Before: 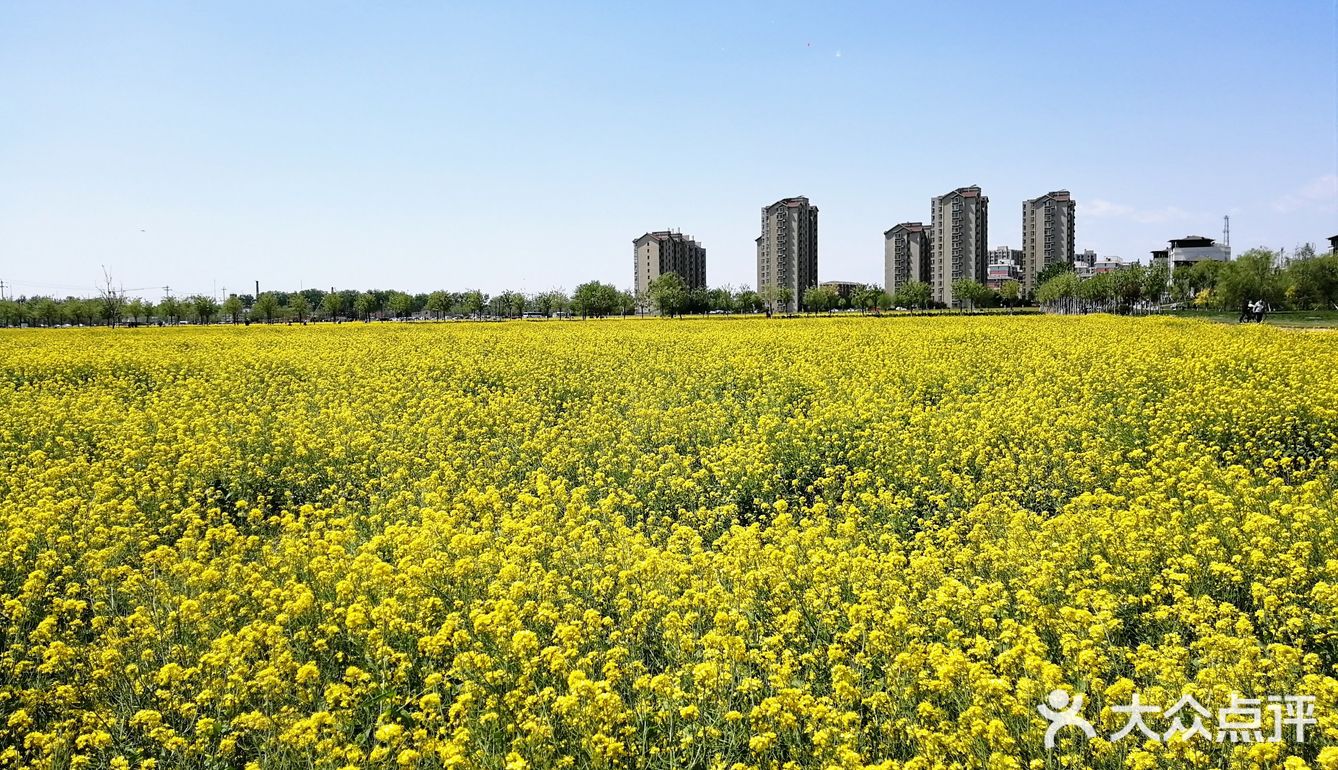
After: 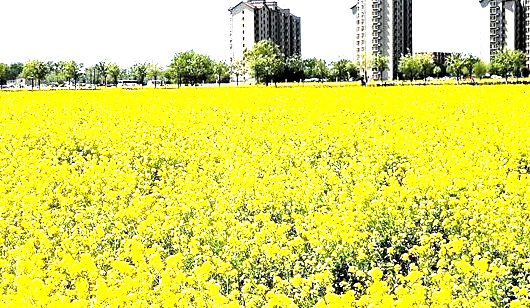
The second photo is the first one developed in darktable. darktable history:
color correction: highlights a* -0.722, highlights b* -8.44
tone equalizer: -8 EV -0.763 EV, -7 EV -0.72 EV, -6 EV -0.579 EV, -5 EV -0.391 EV, -3 EV 0.376 EV, -2 EV 0.6 EV, -1 EV 0.701 EV, +0 EV 0.742 EV, luminance estimator HSV value / RGB max
crop: left 30.326%, top 30.14%, right 30.017%, bottom 29.789%
exposure: black level correction 0, exposure 1.39 EV, compensate highlight preservation false
color balance rgb: highlights gain › chroma 2.038%, highlights gain › hue 72.29°, perceptual saturation grading › global saturation 10.031%, global vibrance 20%
levels: levels [0.116, 0.574, 1]
